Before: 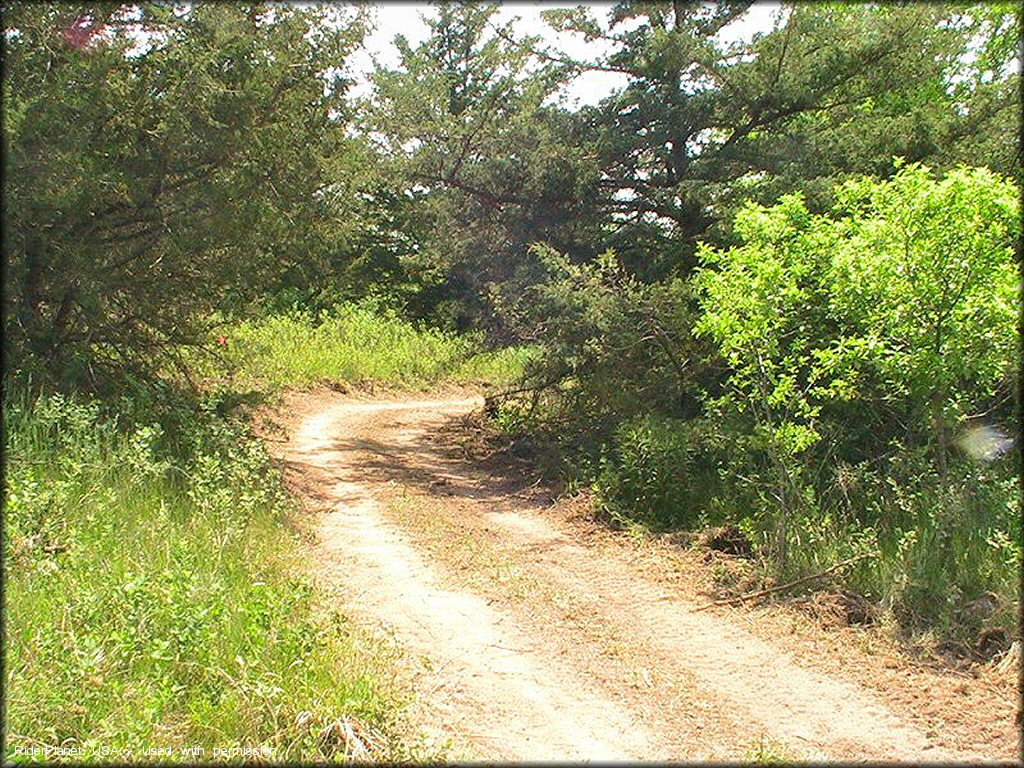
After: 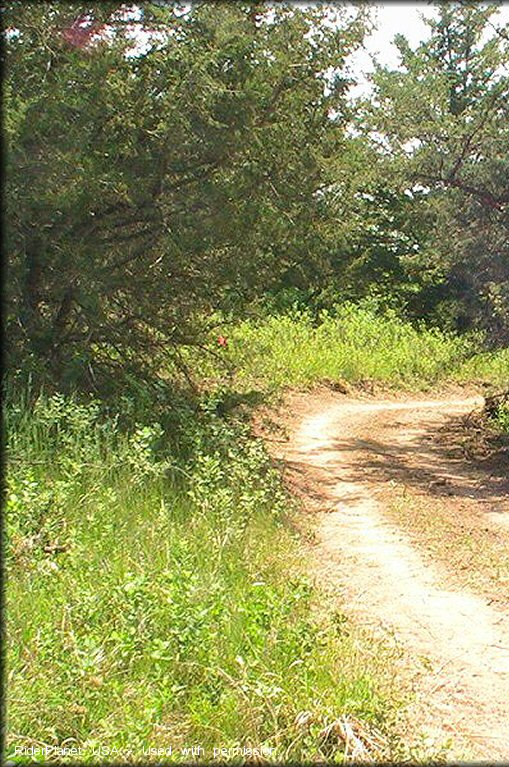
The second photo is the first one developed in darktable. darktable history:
crop and rotate: left 0.024%, top 0%, right 50.228%
